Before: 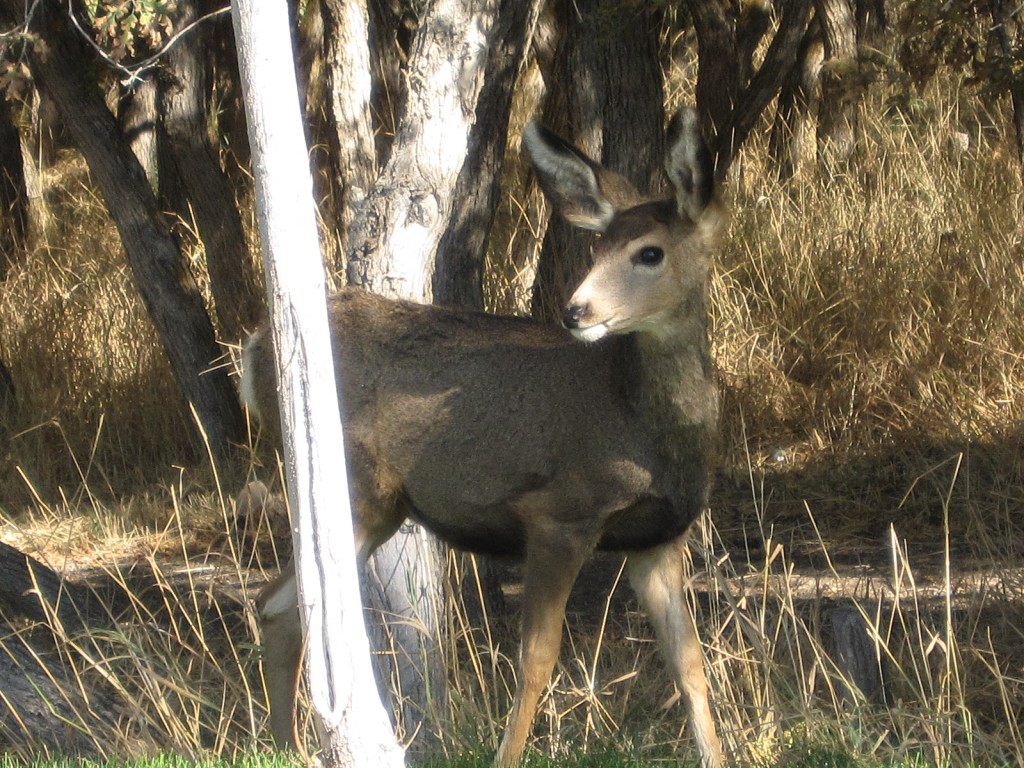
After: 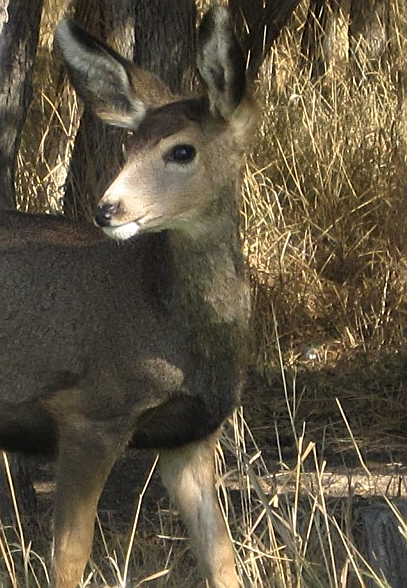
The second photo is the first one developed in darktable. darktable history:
sharpen: on, module defaults
crop: left 45.721%, top 13.393%, right 14.118%, bottom 10.01%
